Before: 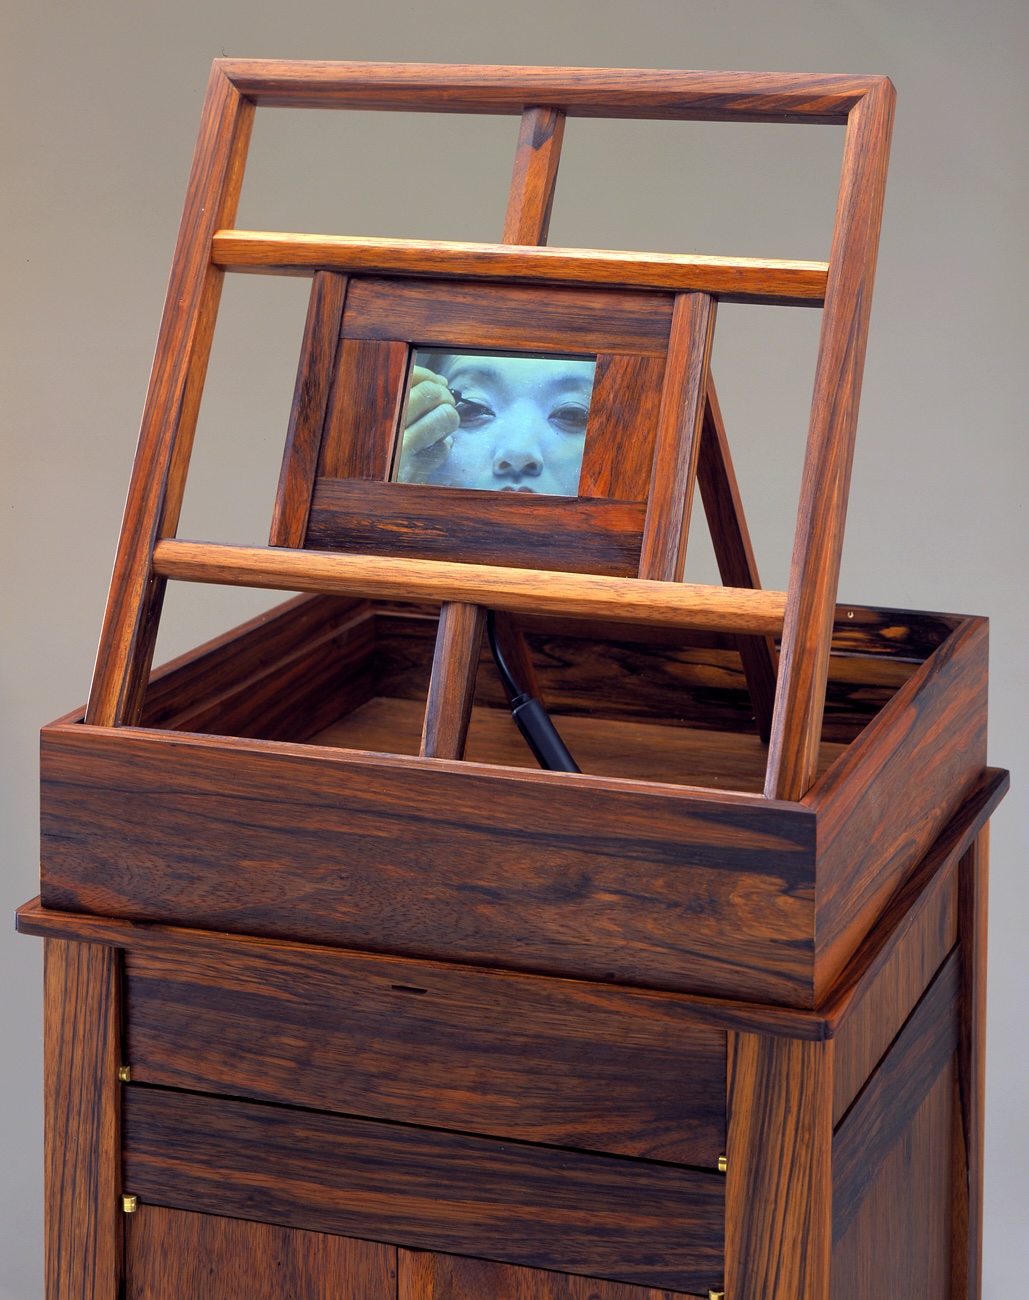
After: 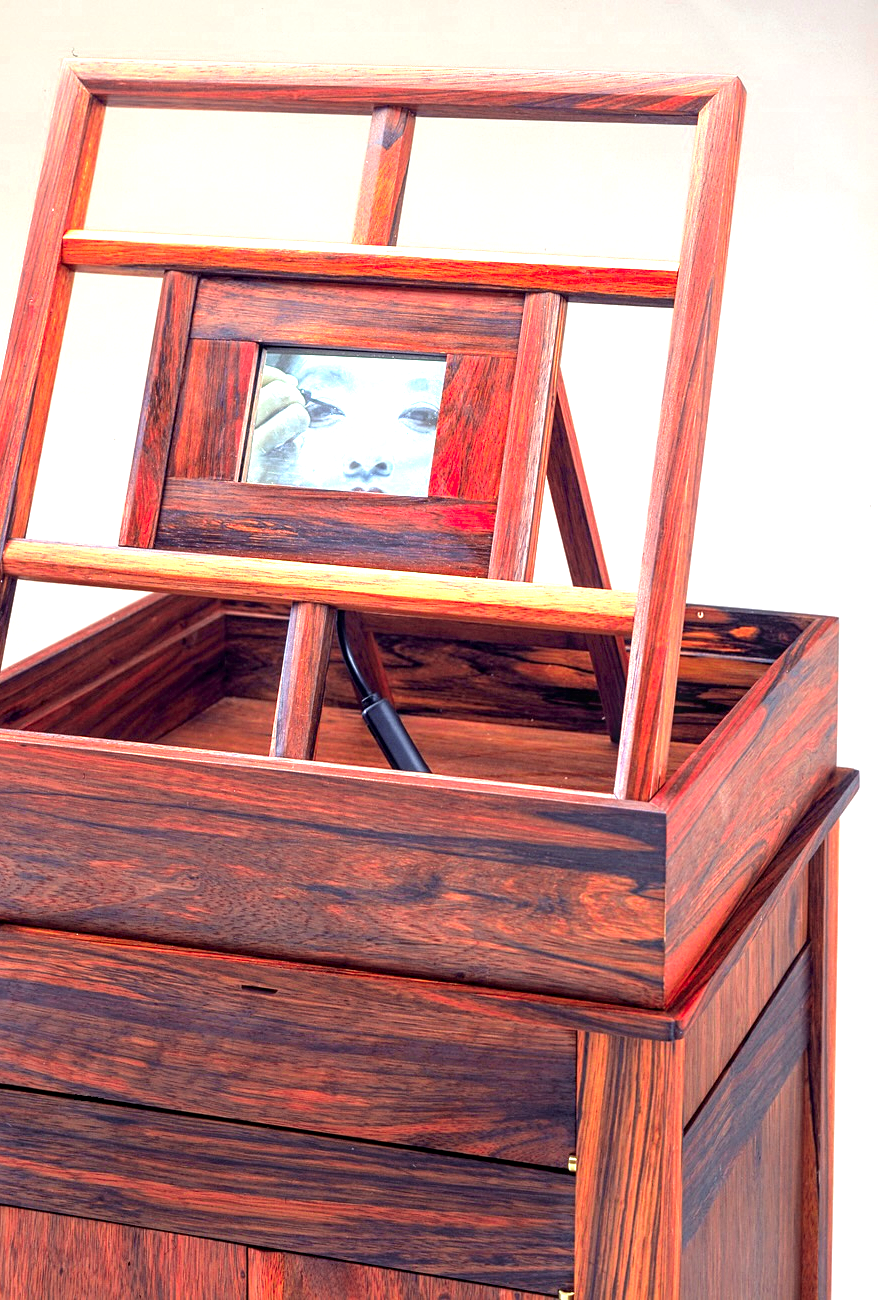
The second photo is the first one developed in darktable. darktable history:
tone equalizer: smoothing diameter 24.88%, edges refinement/feathering 11.92, preserve details guided filter
exposure: black level correction 0, exposure 1.665 EV, compensate highlight preservation false
crop and rotate: left 14.656%
local contrast: detail 130%
color zones: curves: ch0 [(0, 0.466) (0.128, 0.466) (0.25, 0.5) (0.375, 0.456) (0.5, 0.5) (0.625, 0.5) (0.737, 0.652) (0.875, 0.5)]; ch1 [(0, 0.603) (0.125, 0.618) (0.261, 0.348) (0.372, 0.353) (0.497, 0.363) (0.611, 0.45) (0.731, 0.427) (0.875, 0.518) (0.998, 0.652)]; ch2 [(0, 0.559) (0.125, 0.451) (0.253, 0.564) (0.37, 0.578) (0.5, 0.466) (0.625, 0.471) (0.731, 0.471) (0.88, 0.485)]
sharpen: amount 0.201
